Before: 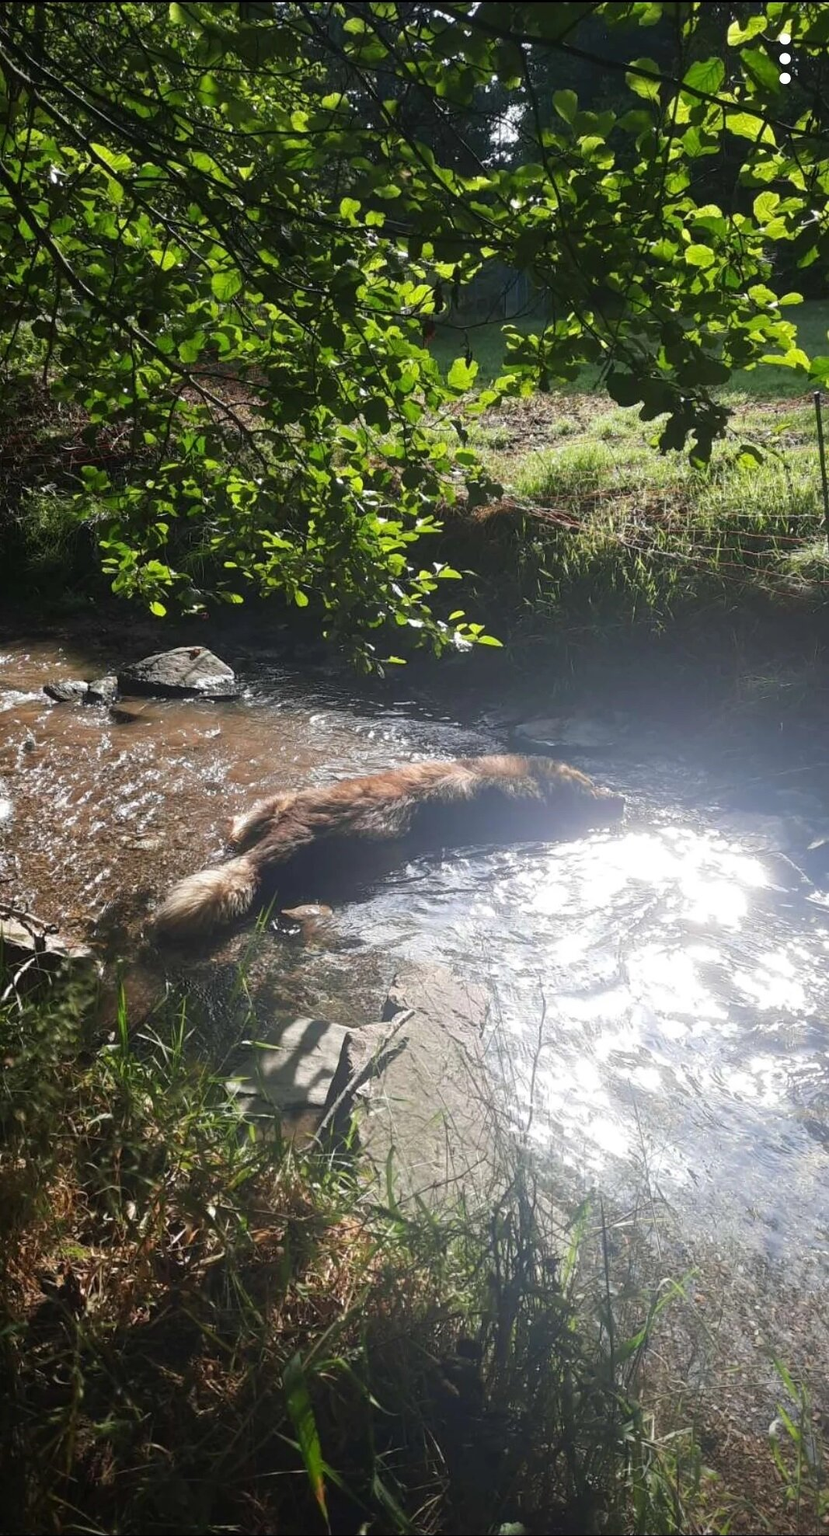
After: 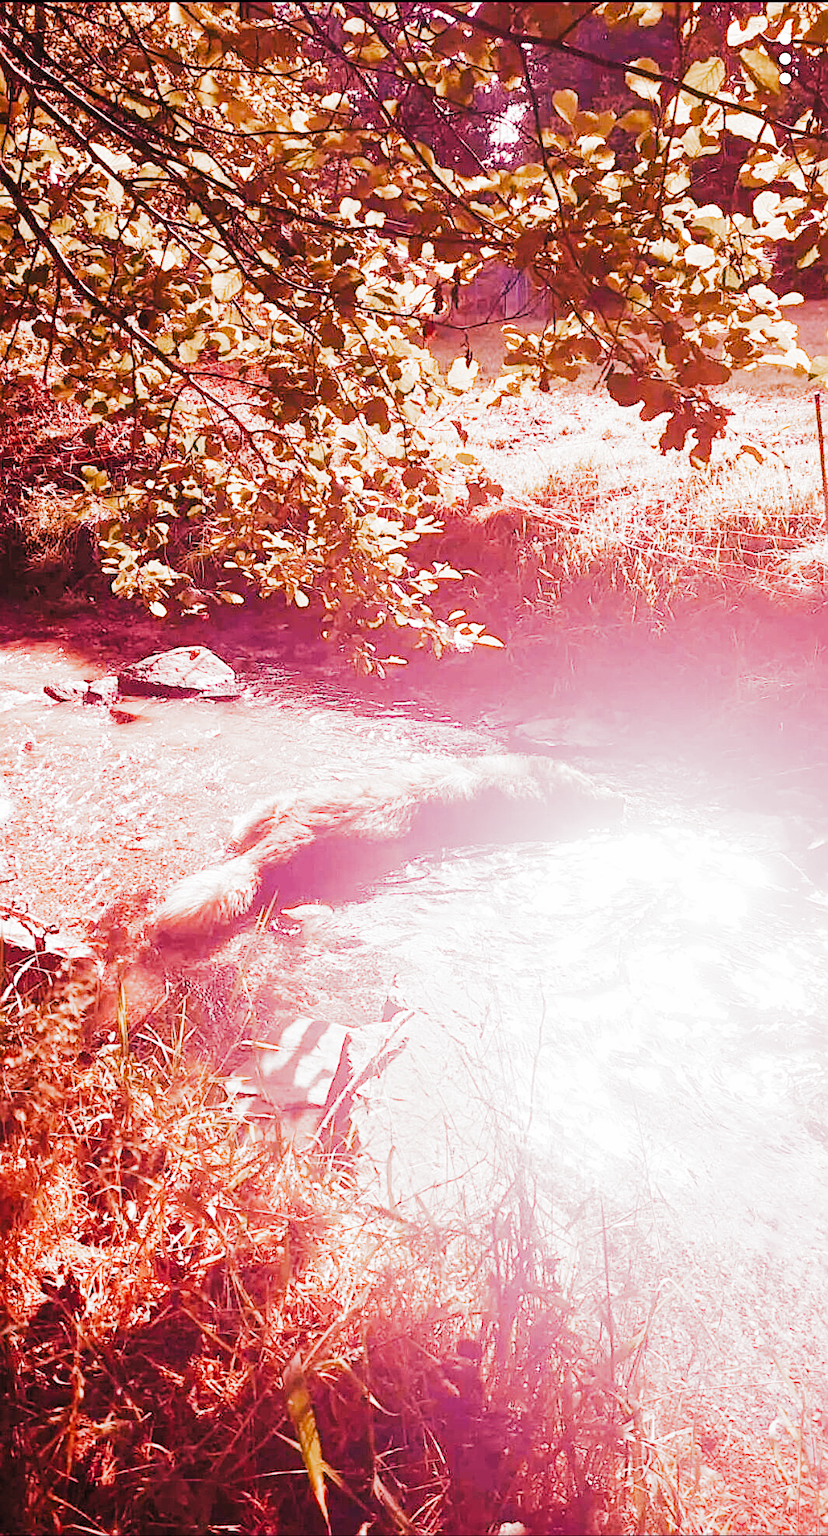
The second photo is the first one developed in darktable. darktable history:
white balance: red 3.121, blue 1.419
sharpen: on, module defaults
filmic: grey point source 13.58, black point source -4.59, white point source 5.12, grey point target 18, white point target 100, output power 2.2, latitude stops 2, contrast 1.65, saturation 100, global saturation 100, balance 7.44
exposure: black level correction -0.005, exposure 1.002 EV, compensate highlight preservation false
exposure #1: black level correction -0.005, exposure 0.302 EV, compensate highlight preservation false
